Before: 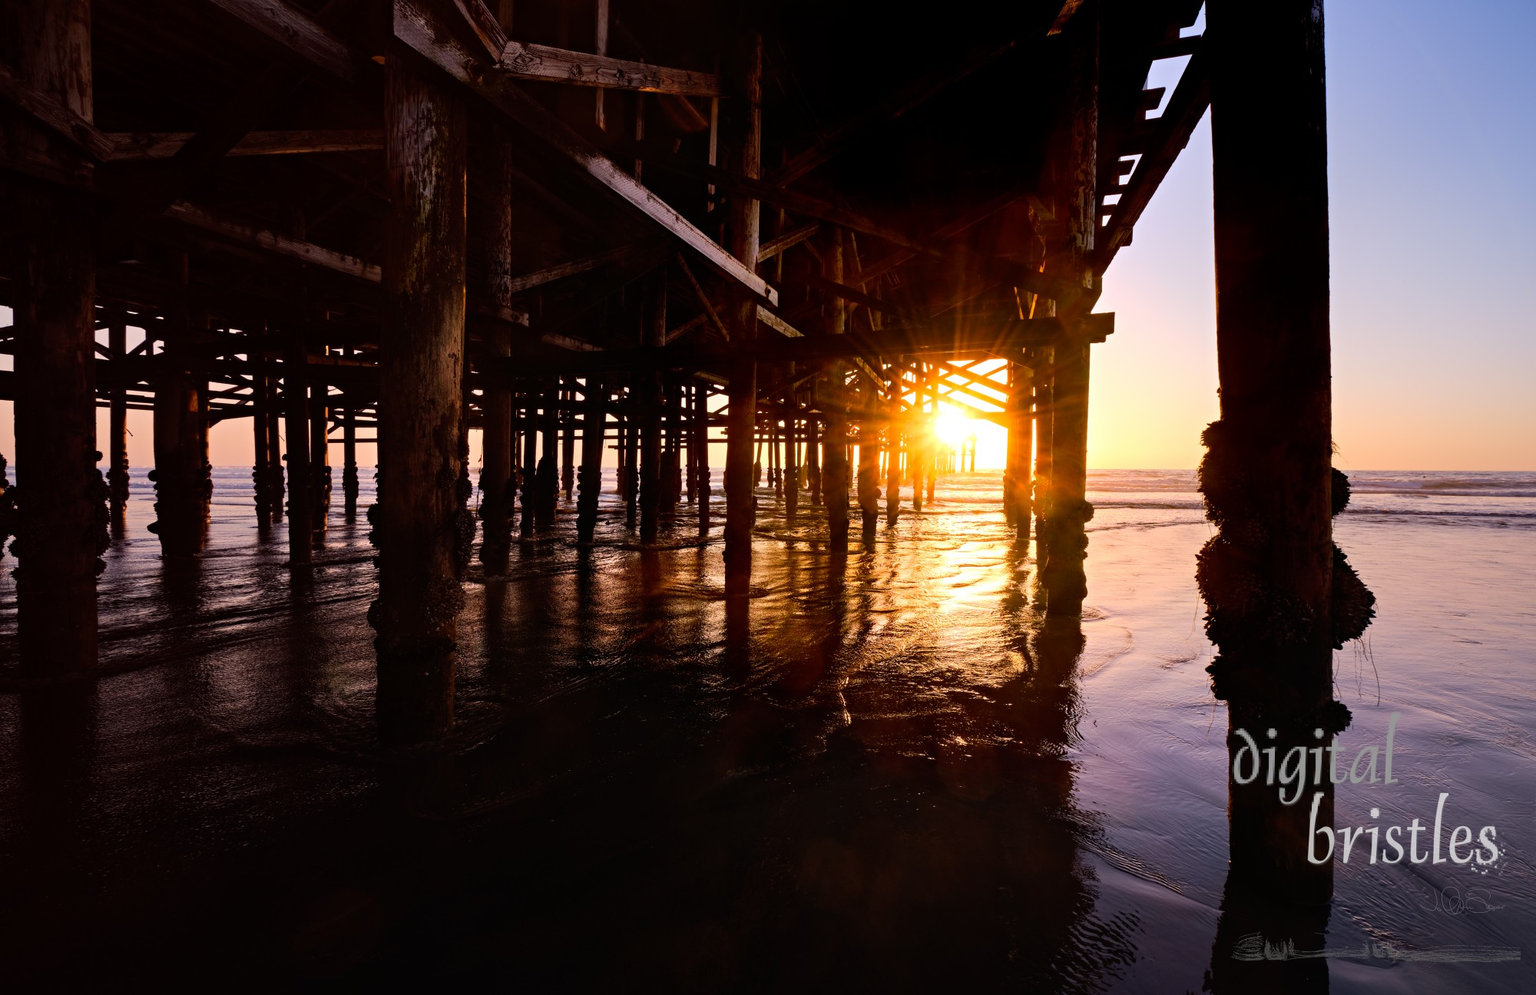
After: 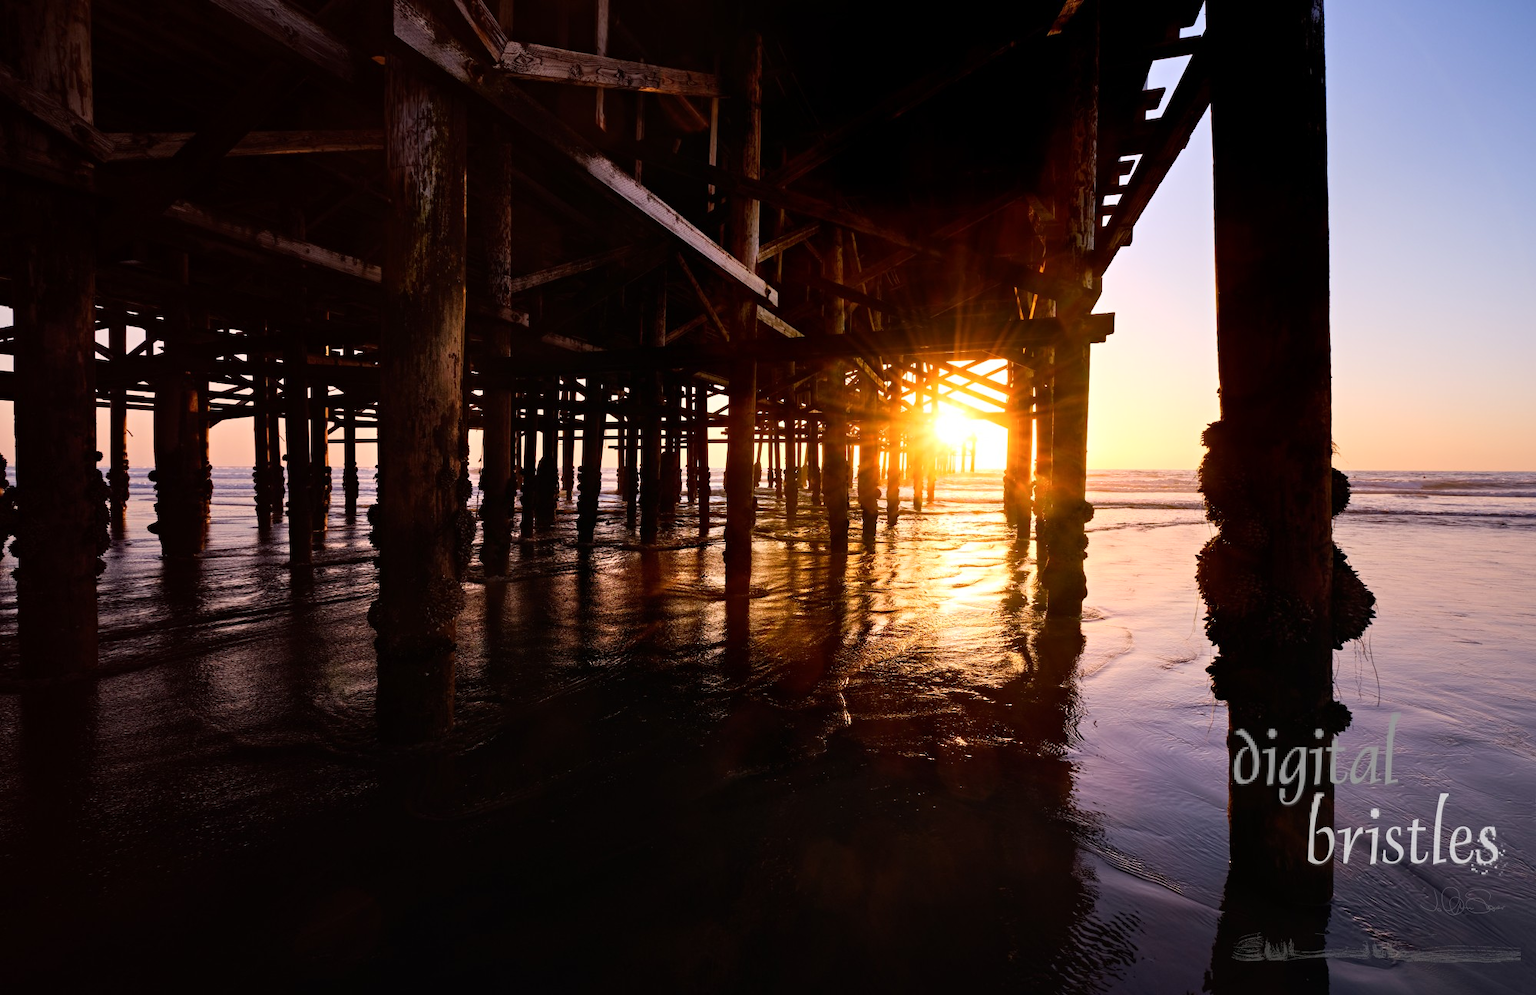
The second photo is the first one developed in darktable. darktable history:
shadows and highlights: shadows -0.35, highlights 39.95
